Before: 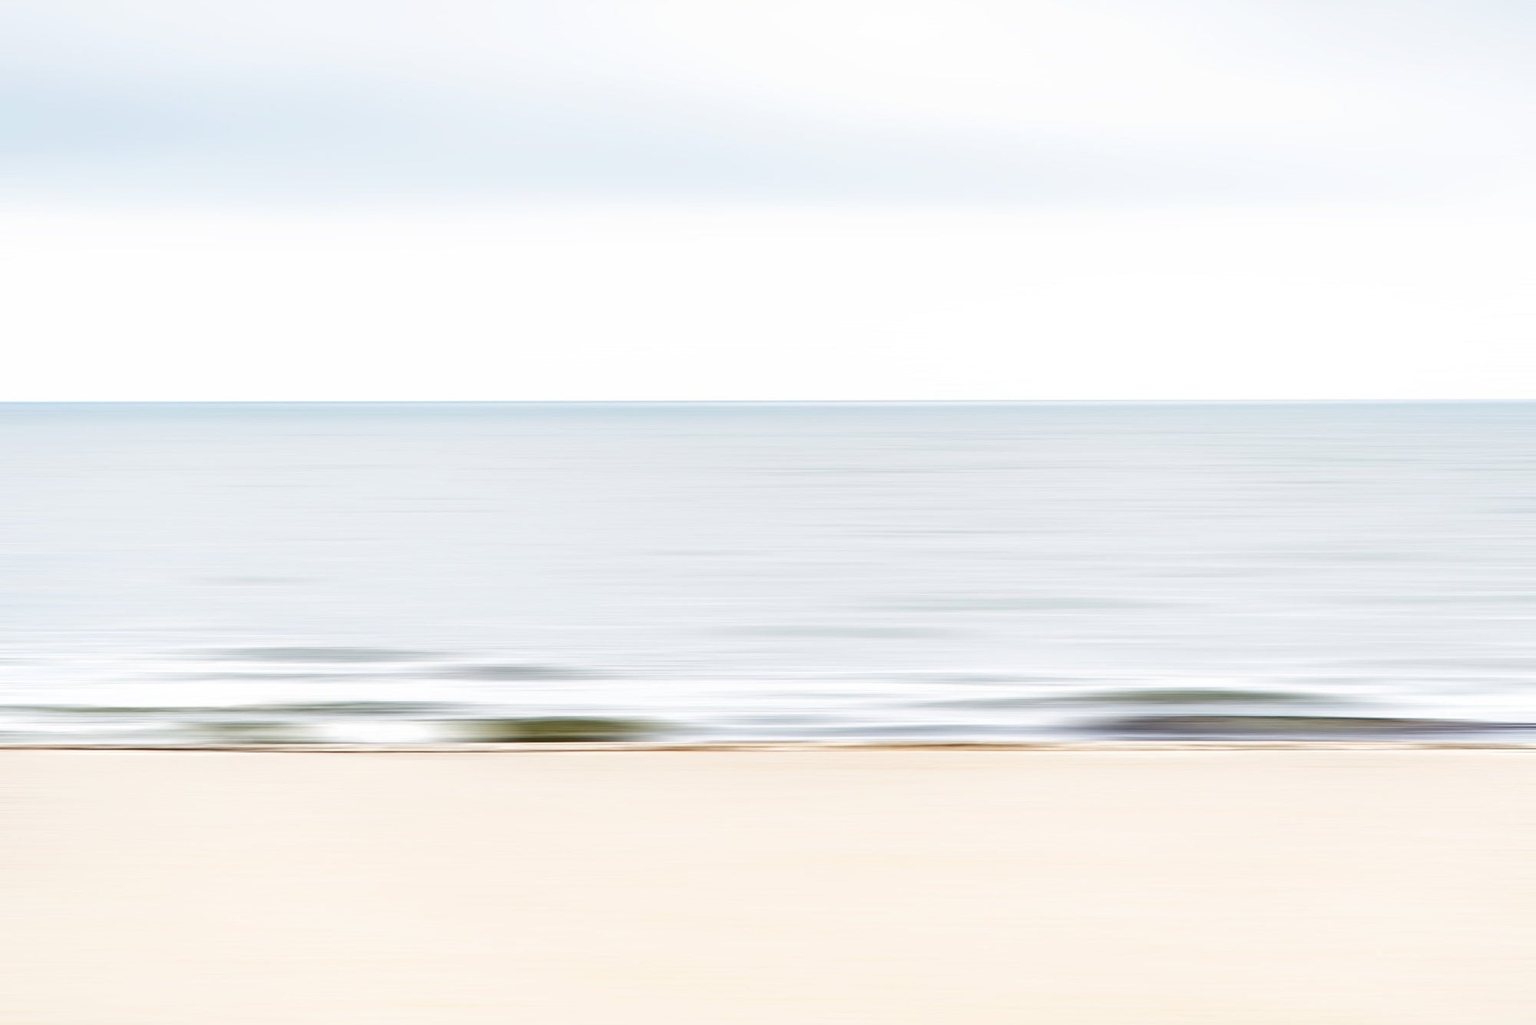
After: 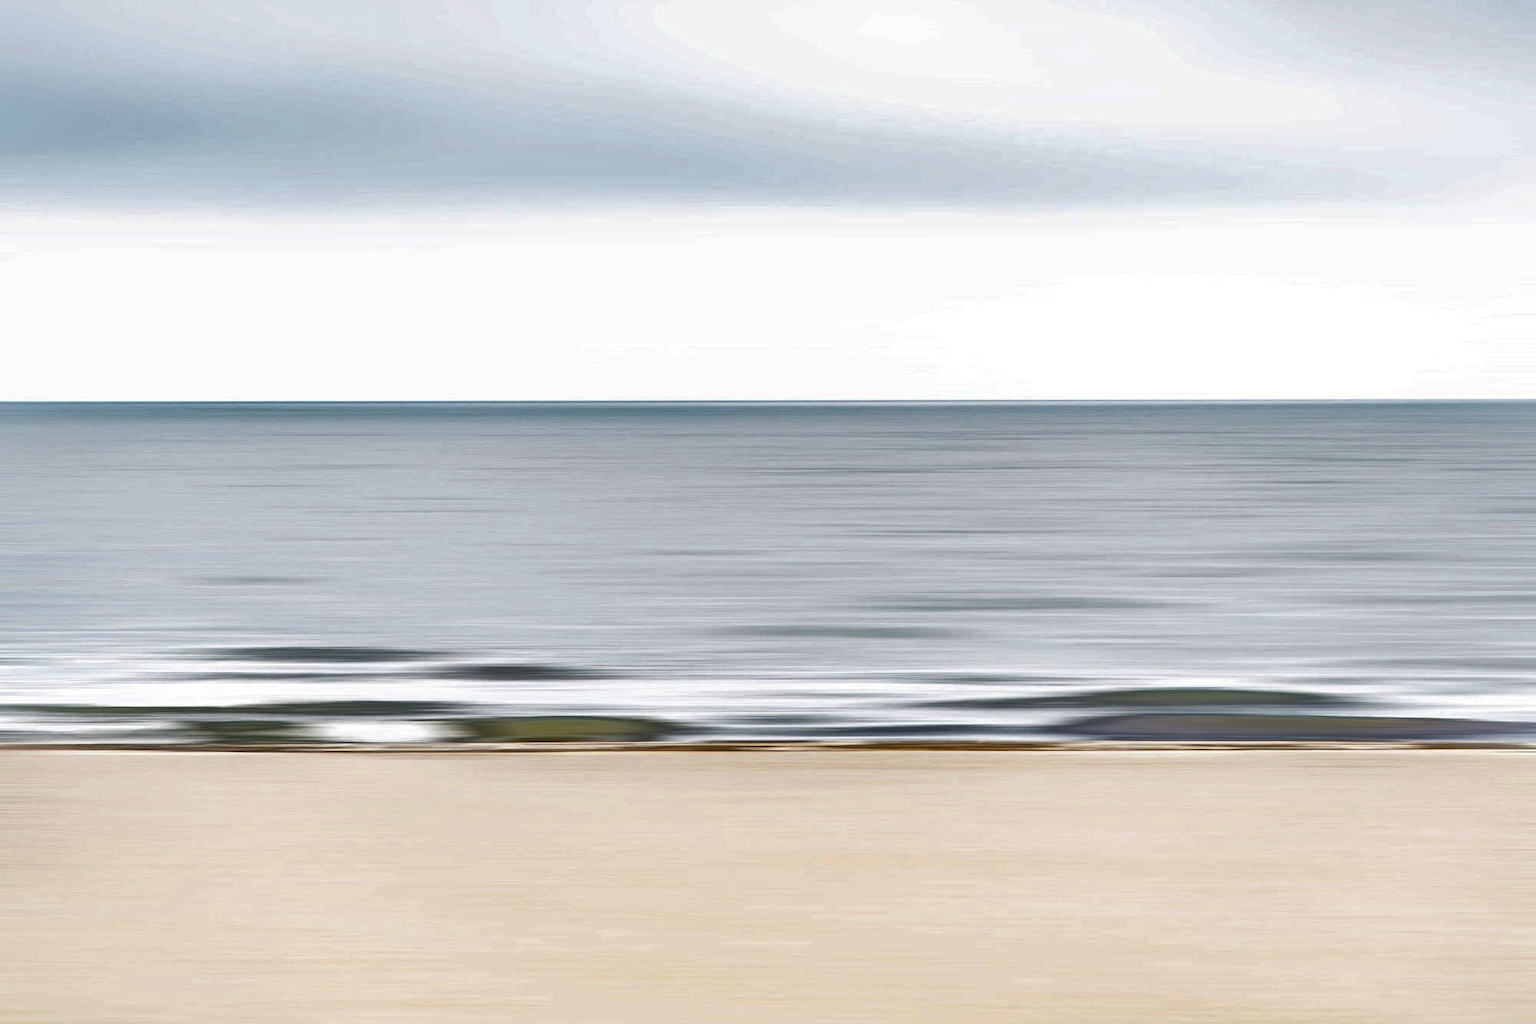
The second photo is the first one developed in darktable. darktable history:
shadows and highlights: shadows -19.2, highlights -73.52
